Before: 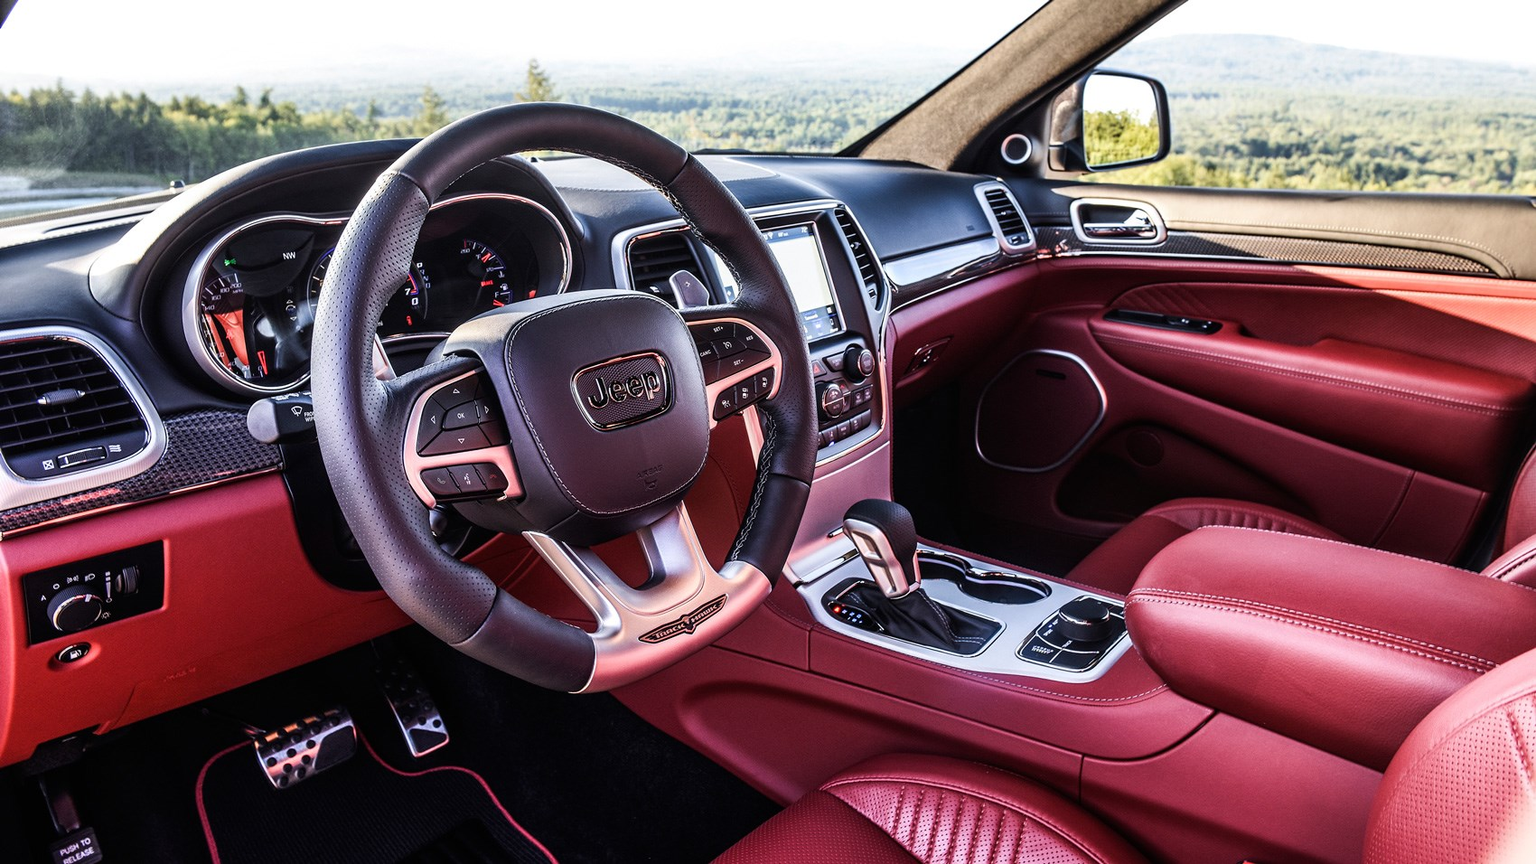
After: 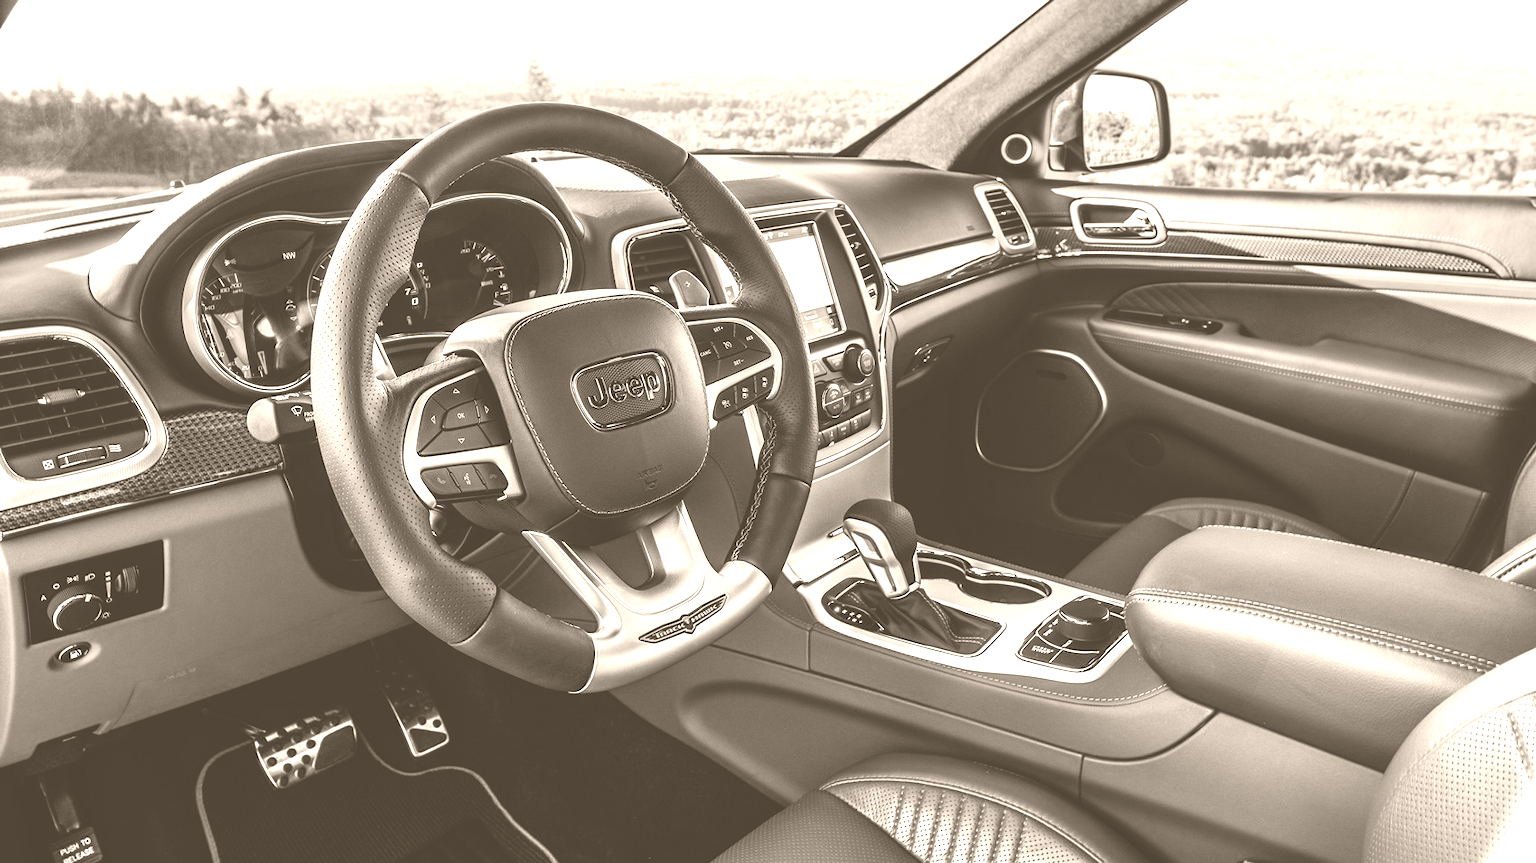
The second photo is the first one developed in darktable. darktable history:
graduated density: hue 238.83°, saturation 50%
colorize: hue 34.49°, saturation 35.33%, source mix 100%, version 1
